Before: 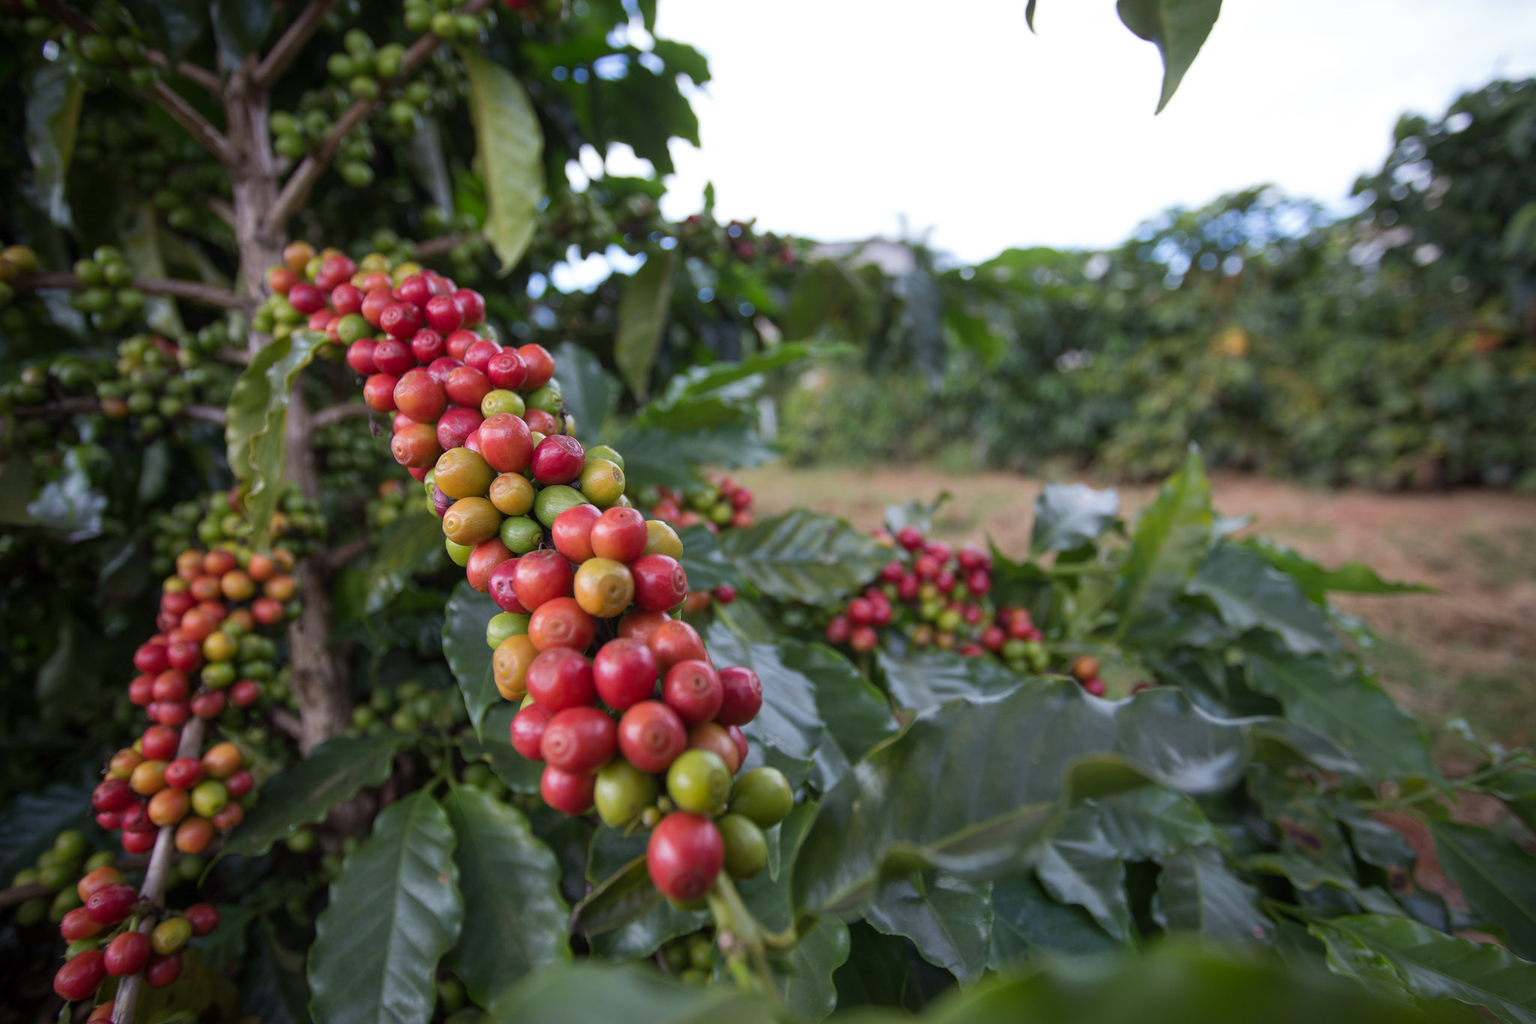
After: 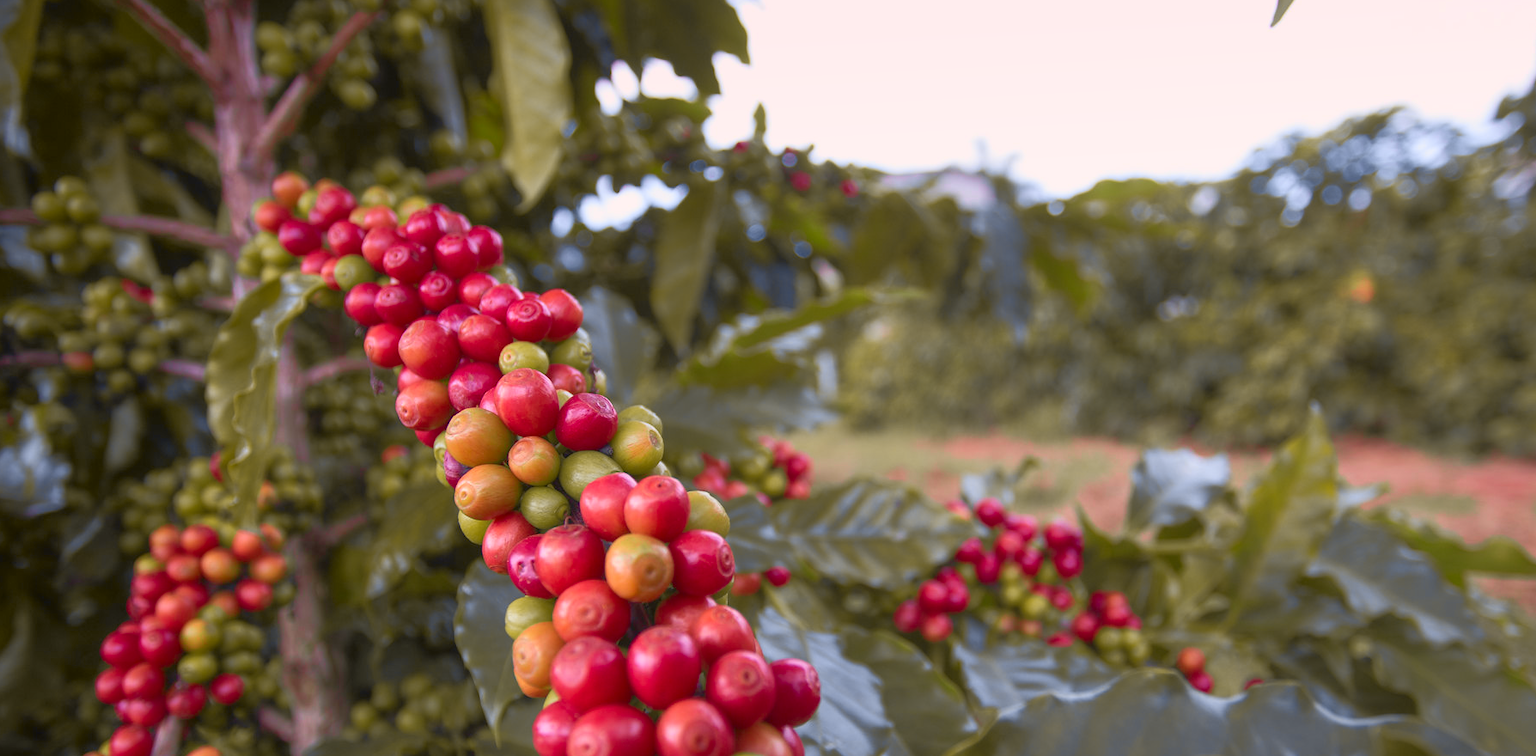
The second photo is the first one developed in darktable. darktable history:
tone curve: curves: ch0 [(0, 0.036) (0.119, 0.115) (0.466, 0.498) (0.715, 0.767) (0.817, 0.865) (1, 0.998)]; ch1 [(0, 0) (0.377, 0.424) (0.442, 0.491) (0.487, 0.498) (0.514, 0.512) (0.536, 0.577) (0.66, 0.724) (1, 1)]; ch2 [(0, 0) (0.38, 0.405) (0.463, 0.443) (0.492, 0.486) (0.526, 0.541) (0.578, 0.598) (1, 1)], color space Lab, independent channels, preserve colors none
haze removal: strength -0.05
graduated density: density 0.38 EV, hardness 21%, rotation -6.11°, saturation 32%
crop: left 3.015%, top 8.969%, right 9.647%, bottom 26.457%
rgb curve: curves: ch0 [(0, 0) (0.072, 0.166) (0.217, 0.293) (0.414, 0.42) (1, 1)], compensate middle gray true, preserve colors basic power
